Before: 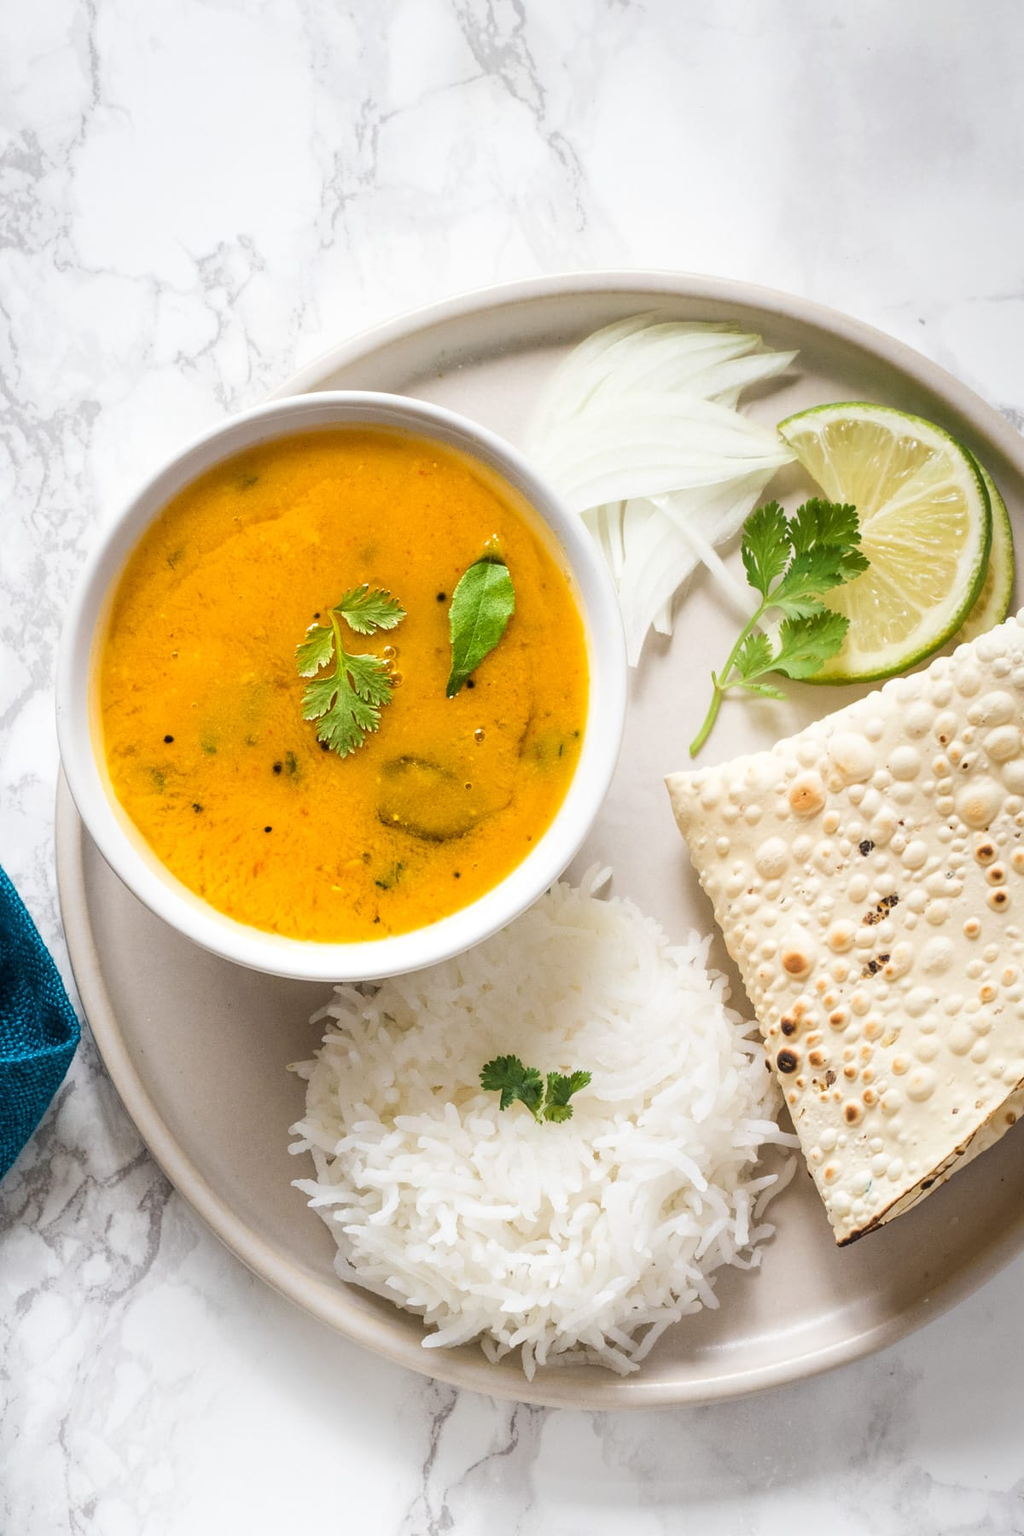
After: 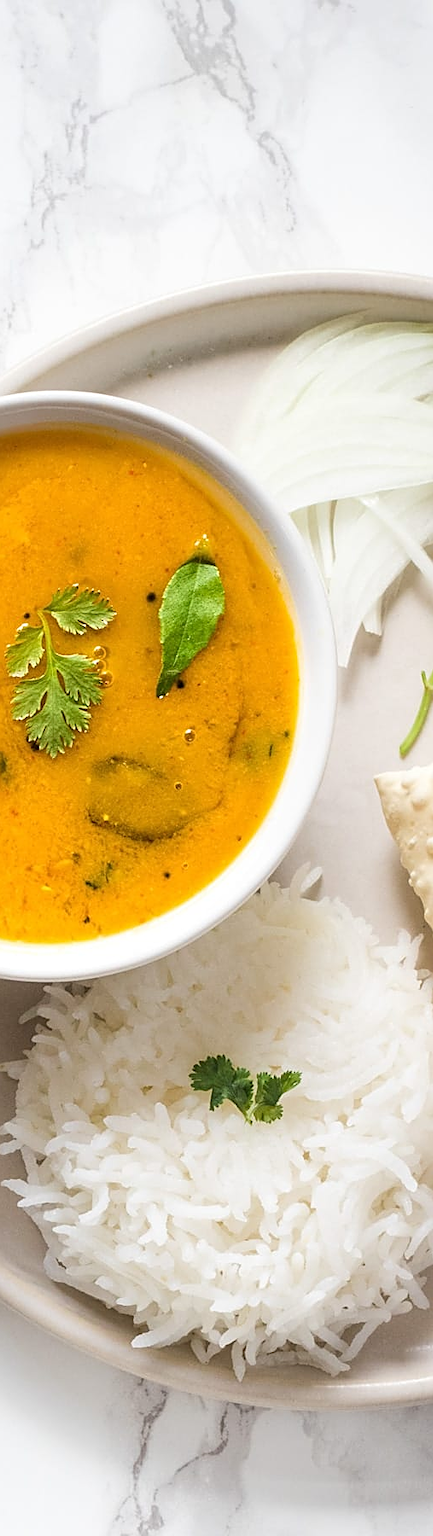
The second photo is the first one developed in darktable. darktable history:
crop: left 28.386%, right 29.198%
sharpen: on, module defaults
